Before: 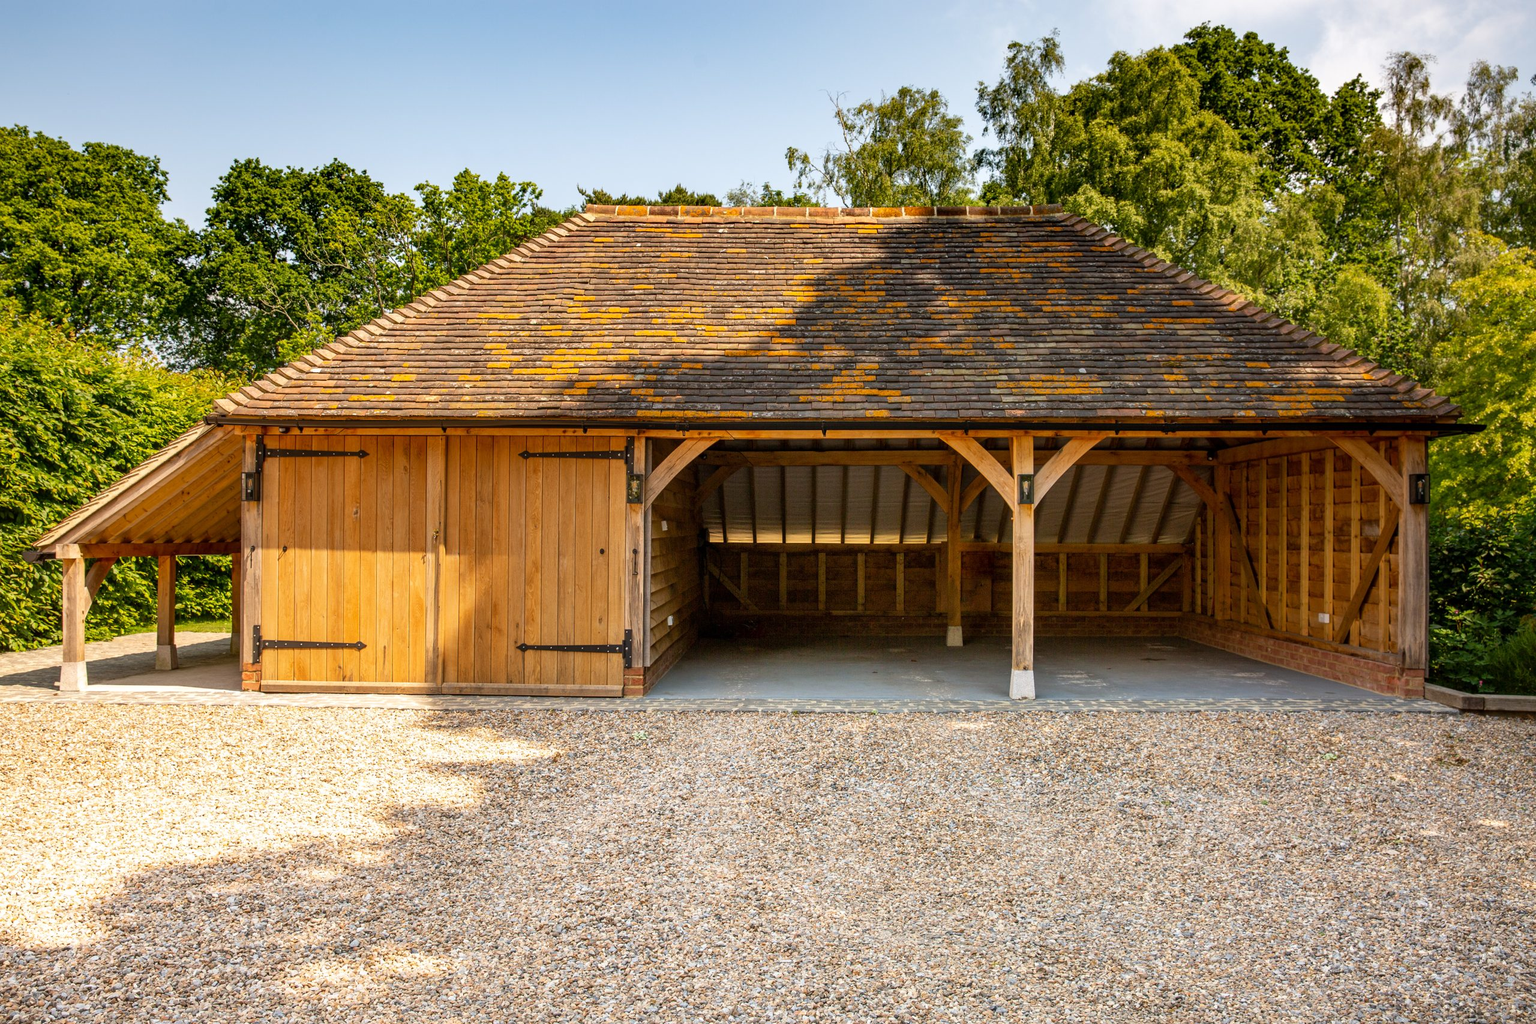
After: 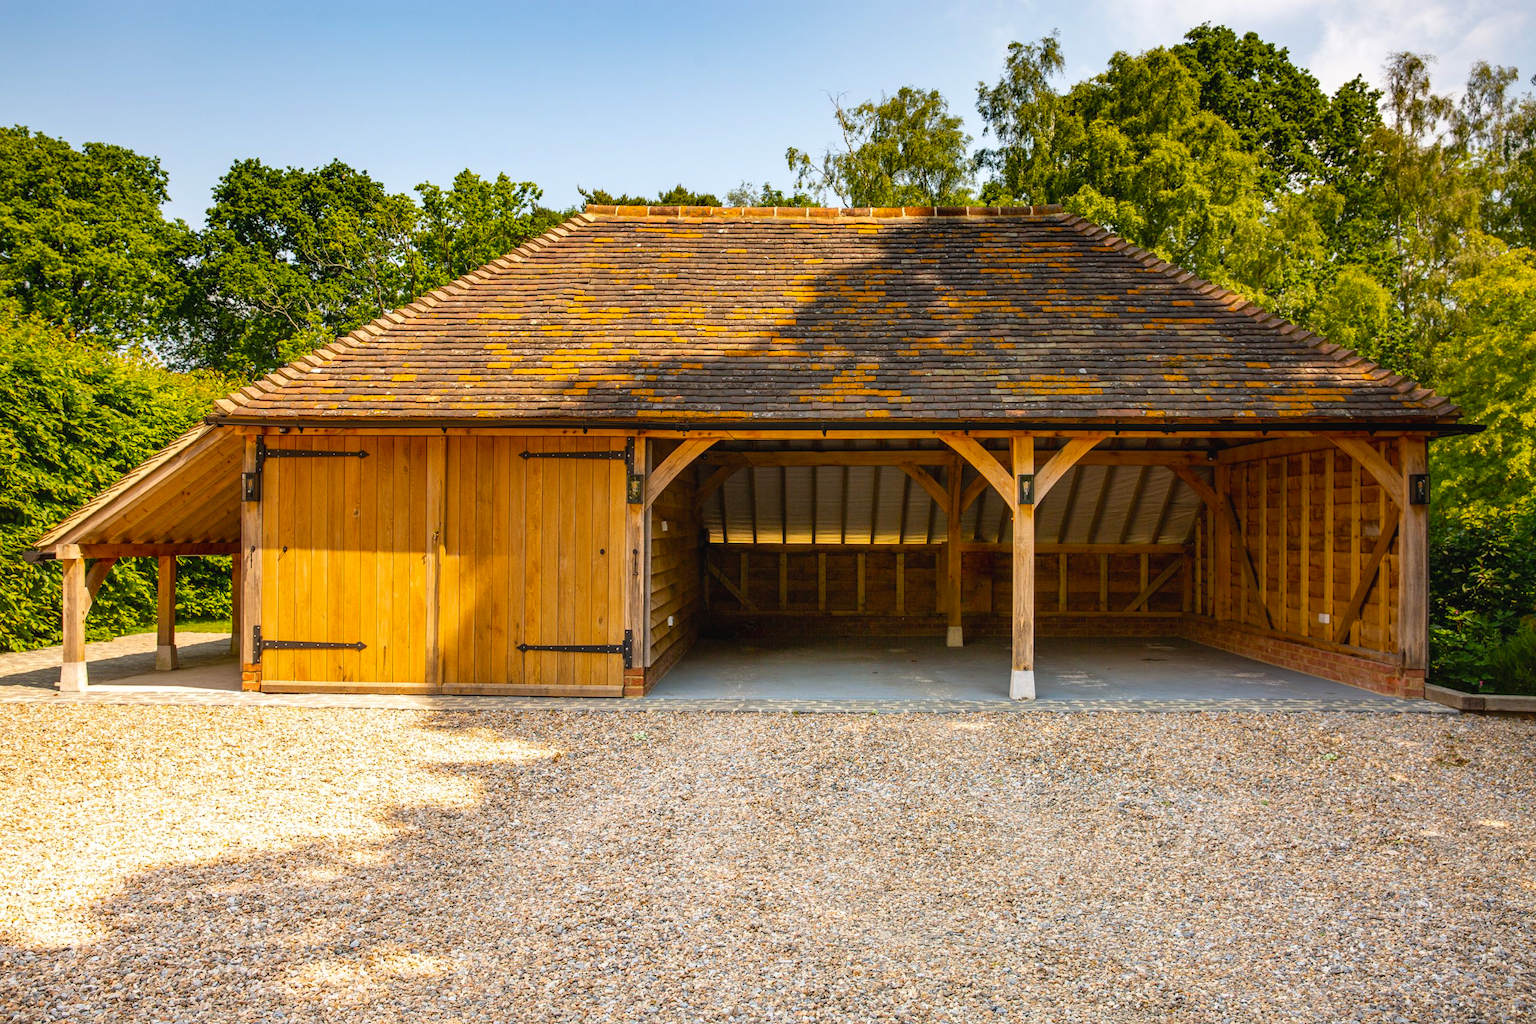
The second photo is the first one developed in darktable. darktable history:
color balance rgb: global offset › luminance 0.27%, perceptual saturation grading › global saturation 25.256%
